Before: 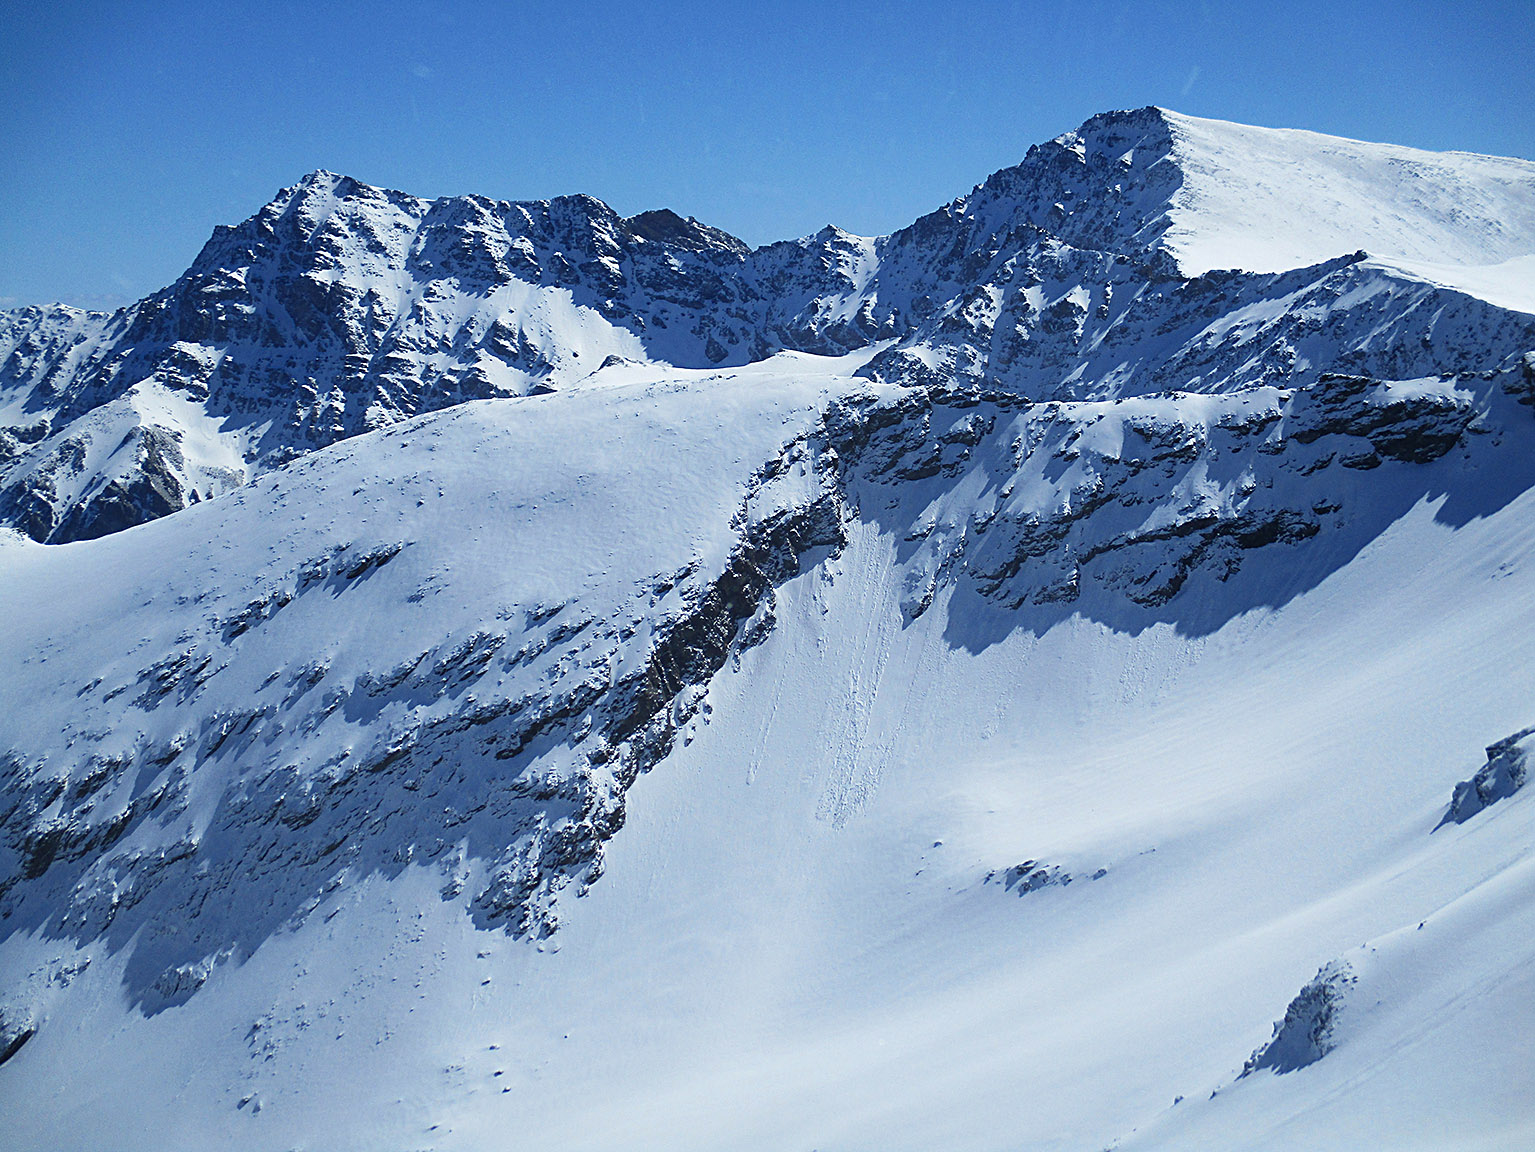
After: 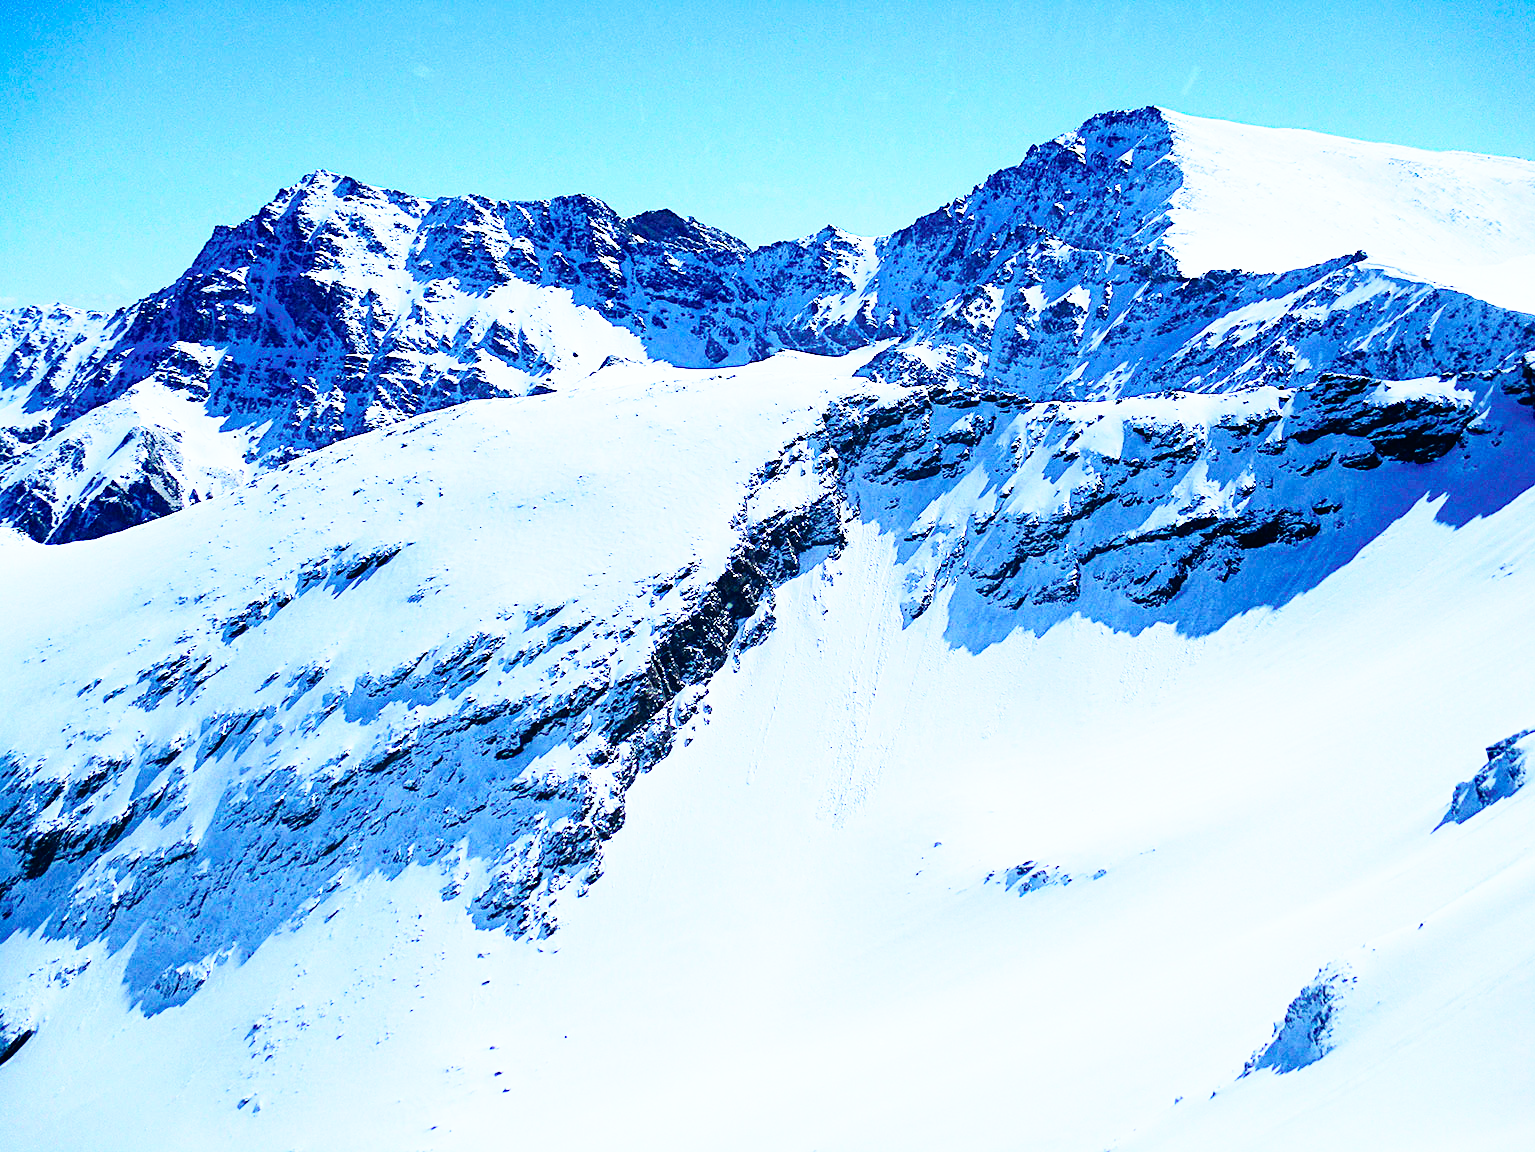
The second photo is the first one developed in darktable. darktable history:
base curve: curves: ch0 [(0, 0) (0, 0) (0.002, 0.001) (0.008, 0.003) (0.019, 0.011) (0.037, 0.037) (0.064, 0.11) (0.102, 0.232) (0.152, 0.379) (0.216, 0.524) (0.296, 0.665) (0.394, 0.789) (0.512, 0.881) (0.651, 0.945) (0.813, 0.986) (1, 1)], preserve colors none
tone equalizer: edges refinement/feathering 500, mask exposure compensation -1.57 EV, preserve details no
tone curve: curves: ch0 [(0, 0) (0.051, 0.027) (0.096, 0.071) (0.219, 0.248) (0.428, 0.52) (0.596, 0.713) (0.727, 0.823) (0.859, 0.924) (1, 1)]; ch1 [(0, 0) (0.1, 0.038) (0.318, 0.221) (0.413, 0.325) (0.443, 0.412) (0.483, 0.474) (0.503, 0.501) (0.516, 0.515) (0.548, 0.575) (0.561, 0.596) (0.594, 0.647) (0.666, 0.701) (1, 1)]; ch2 [(0, 0) (0.453, 0.435) (0.479, 0.476) (0.504, 0.5) (0.52, 0.526) (0.557, 0.585) (0.583, 0.608) (0.824, 0.815) (1, 1)], color space Lab, independent channels, preserve colors none
